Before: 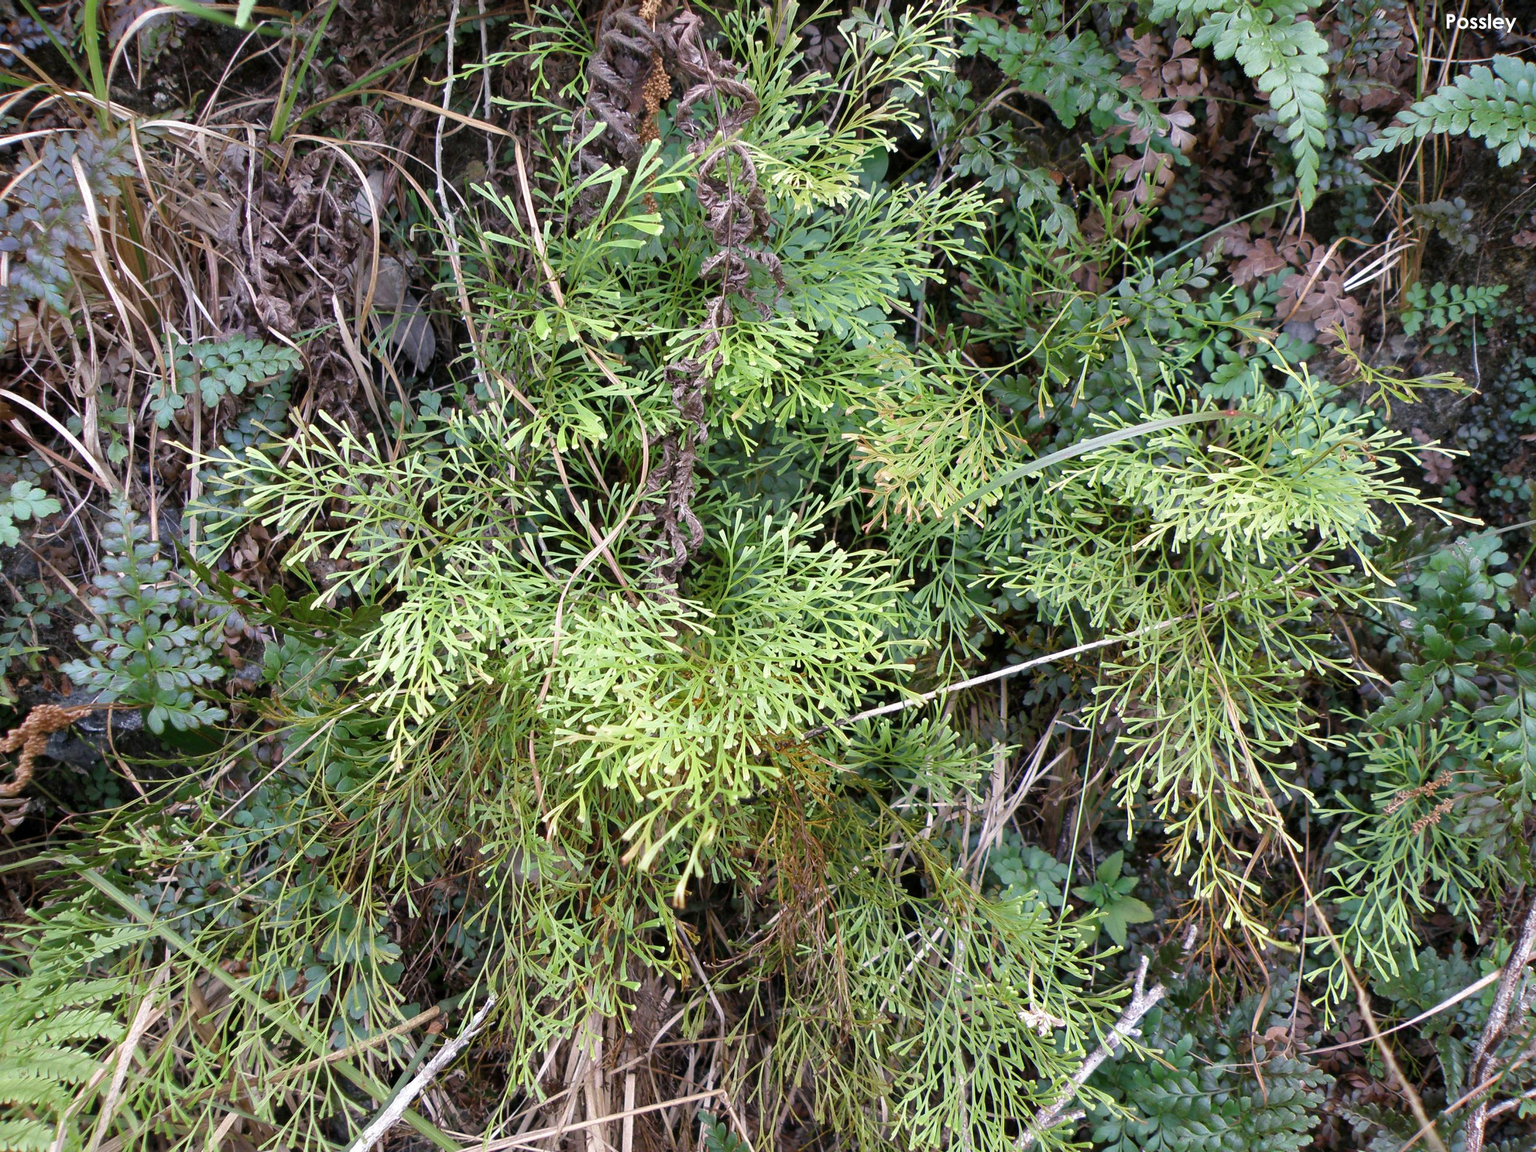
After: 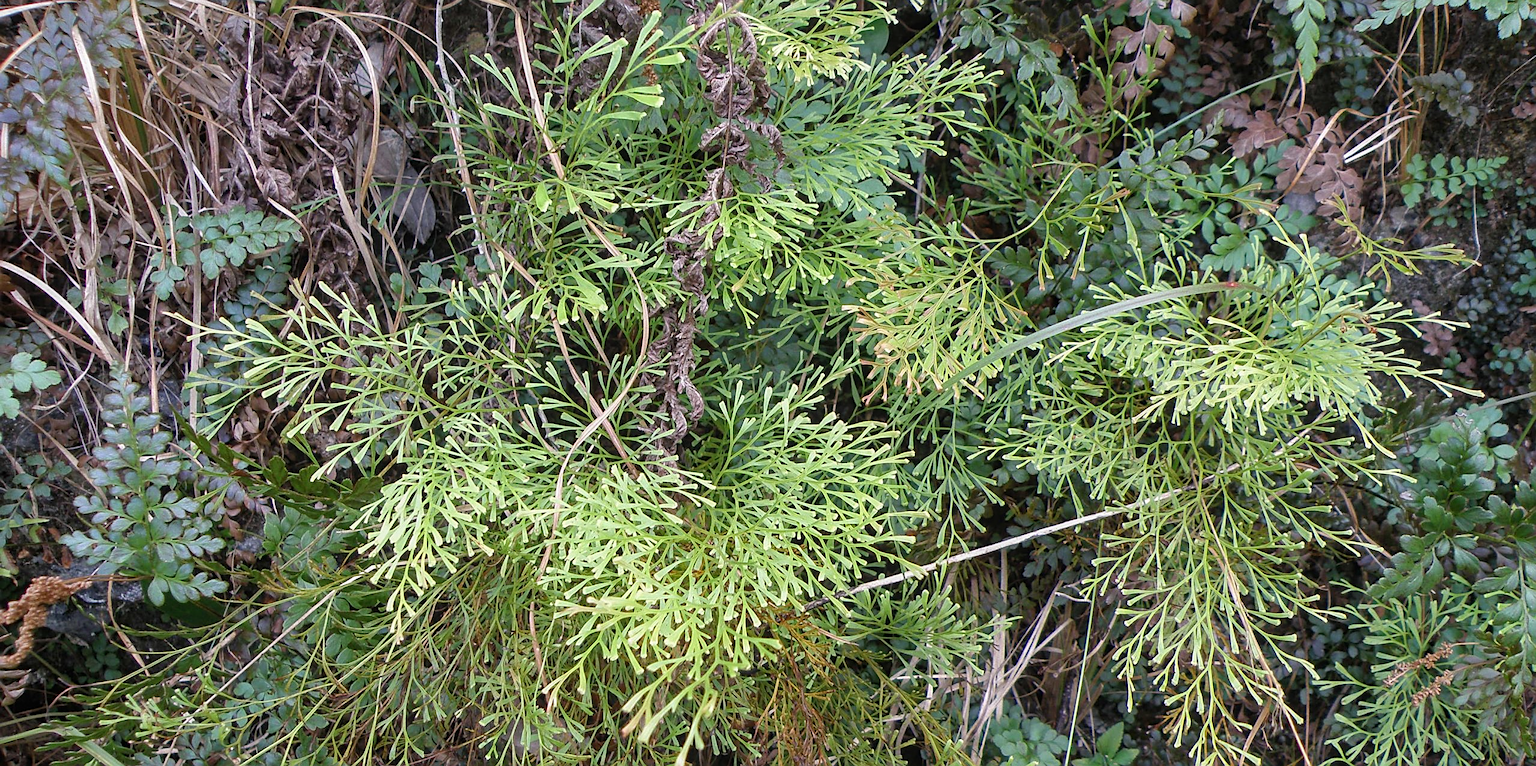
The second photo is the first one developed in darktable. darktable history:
local contrast: detail 109%
sharpen: on, module defaults
crop: top 11.157%, bottom 22.277%
